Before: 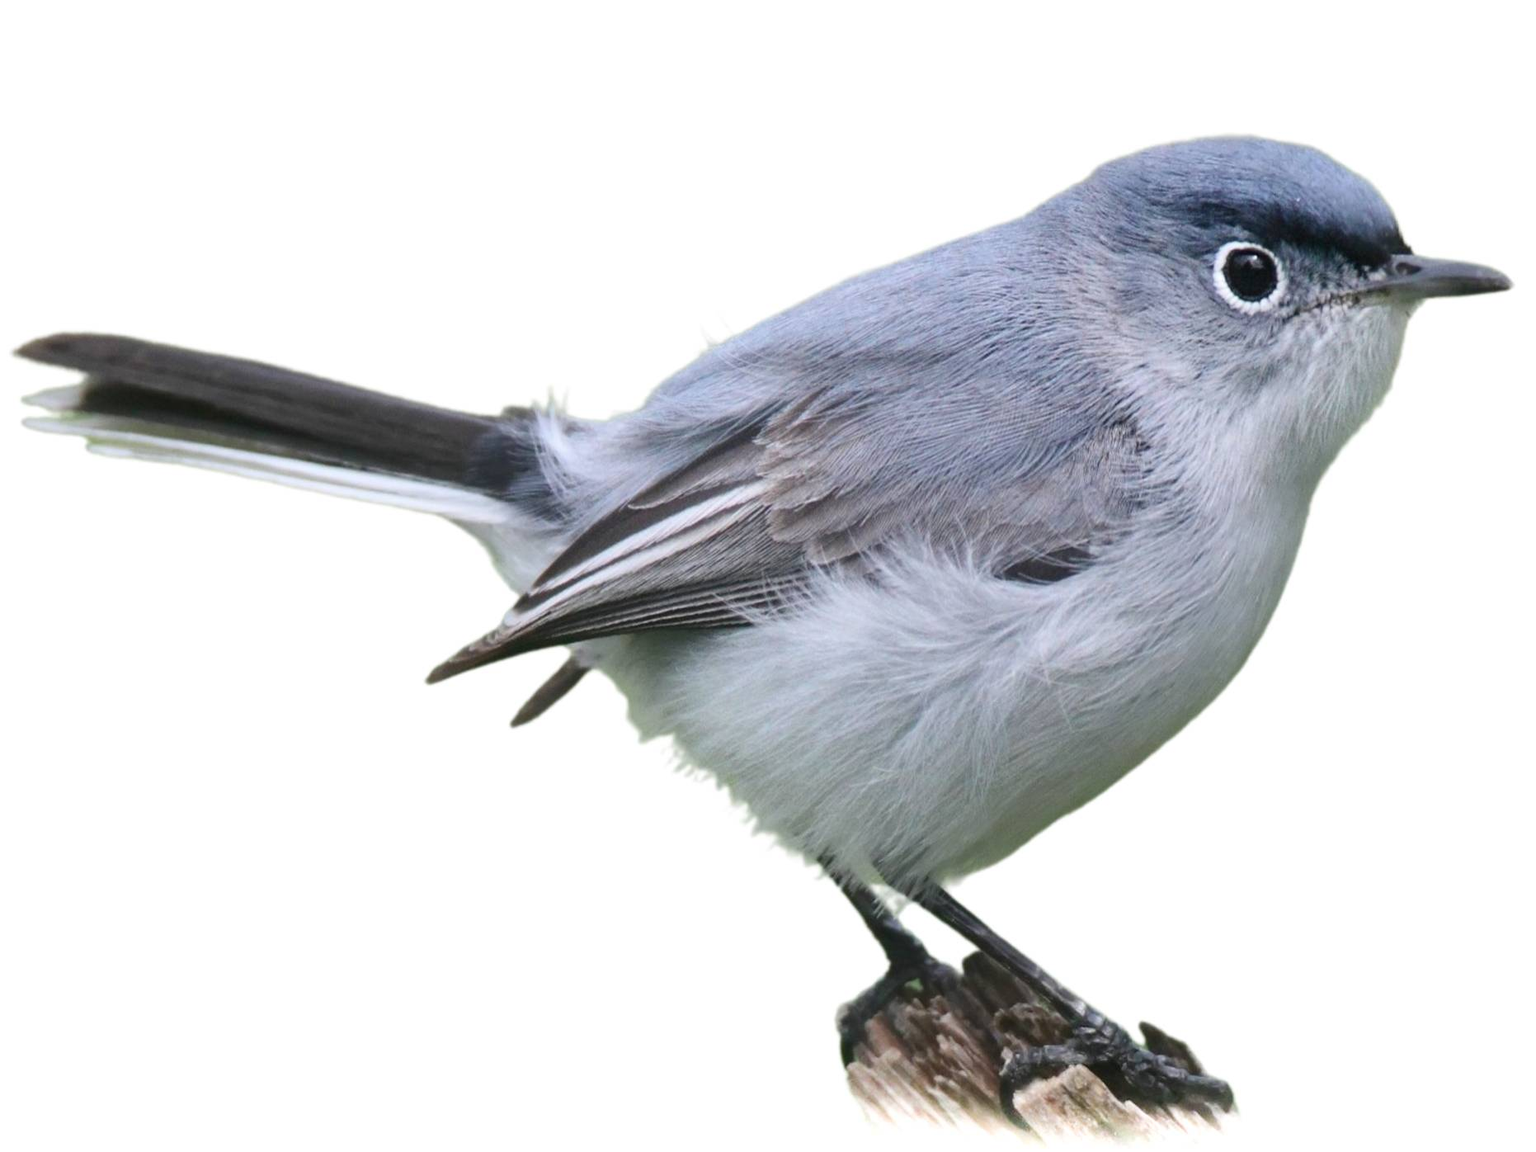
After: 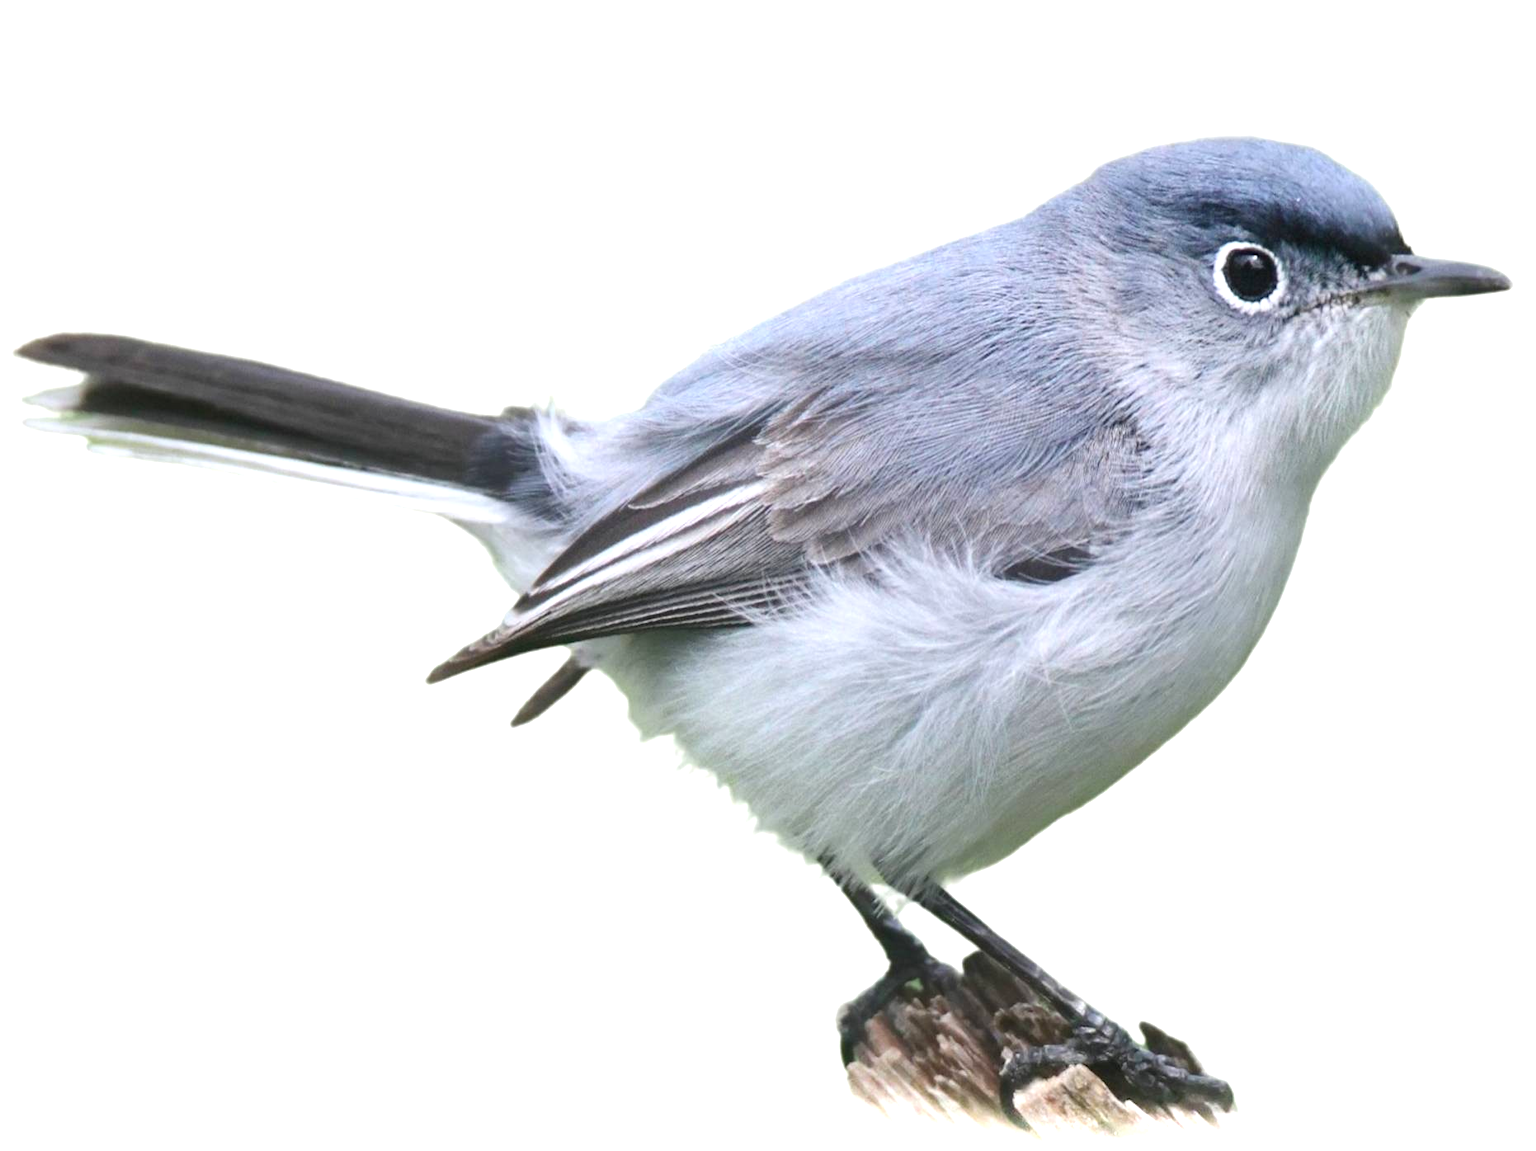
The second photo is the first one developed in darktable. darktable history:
exposure: exposure 0.509 EV, compensate highlight preservation false
